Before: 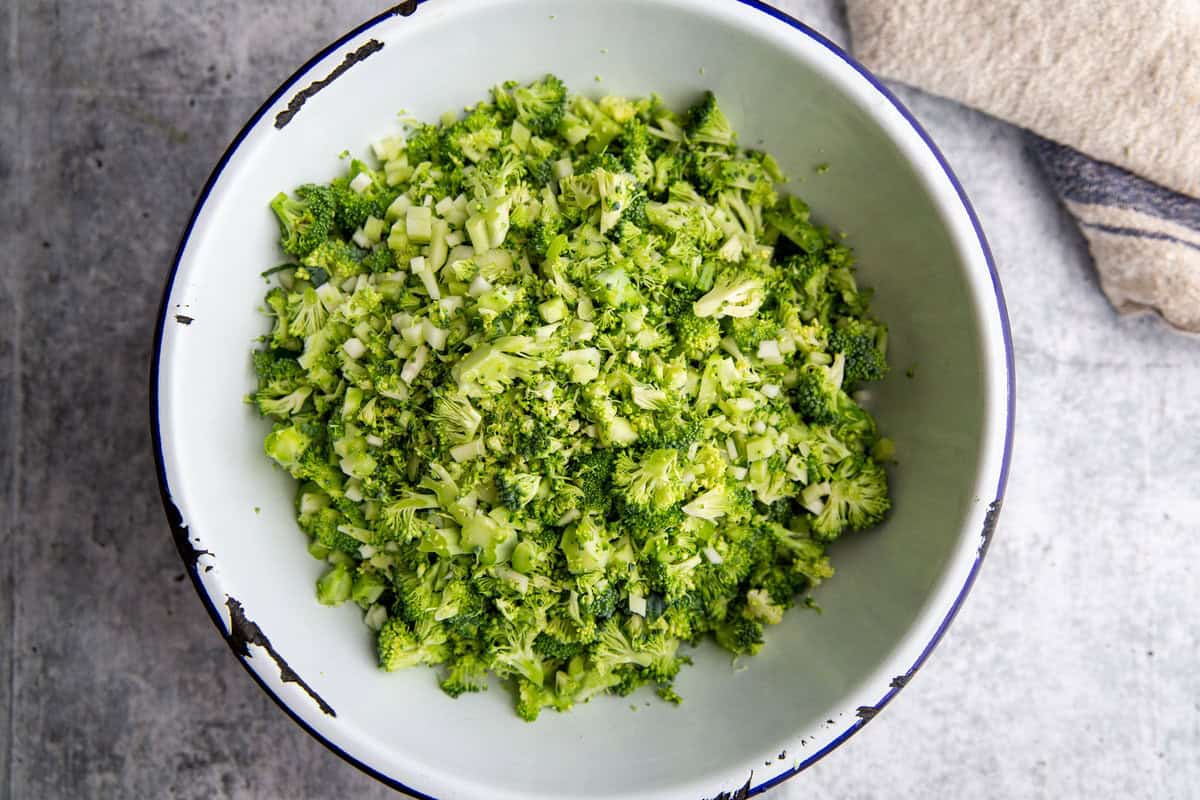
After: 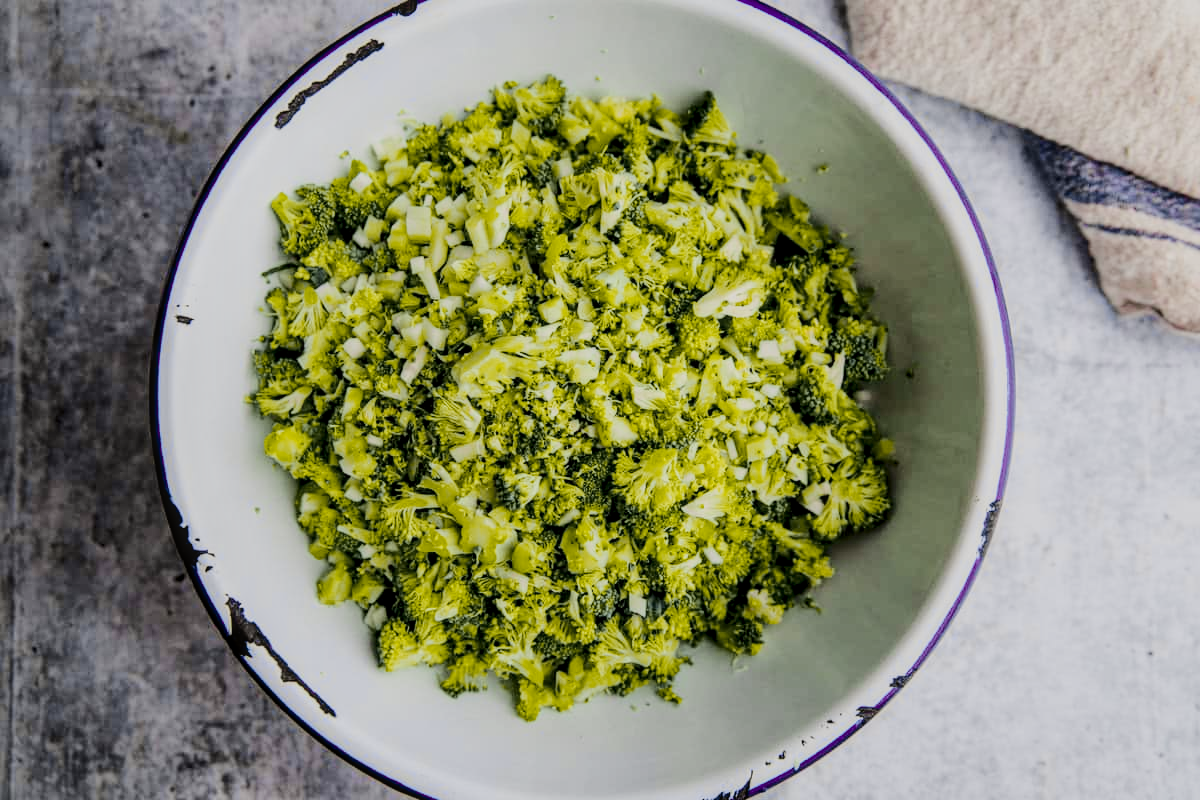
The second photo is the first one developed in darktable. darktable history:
filmic rgb: black relative exposure -7.65 EV, white relative exposure 4.56 EV, hardness 3.61
local contrast: on, module defaults
tone curve: curves: ch0 [(0, 0) (0.23, 0.189) (0.486, 0.52) (0.822, 0.825) (0.994, 0.955)]; ch1 [(0, 0) (0.226, 0.261) (0.379, 0.442) (0.469, 0.468) (0.495, 0.498) (0.514, 0.509) (0.561, 0.603) (0.59, 0.656) (1, 1)]; ch2 [(0, 0) (0.269, 0.299) (0.459, 0.43) (0.498, 0.5) (0.523, 0.52) (0.586, 0.569) (0.635, 0.617) (0.659, 0.681) (0.718, 0.764) (1, 1)], color space Lab, independent channels, preserve colors none
